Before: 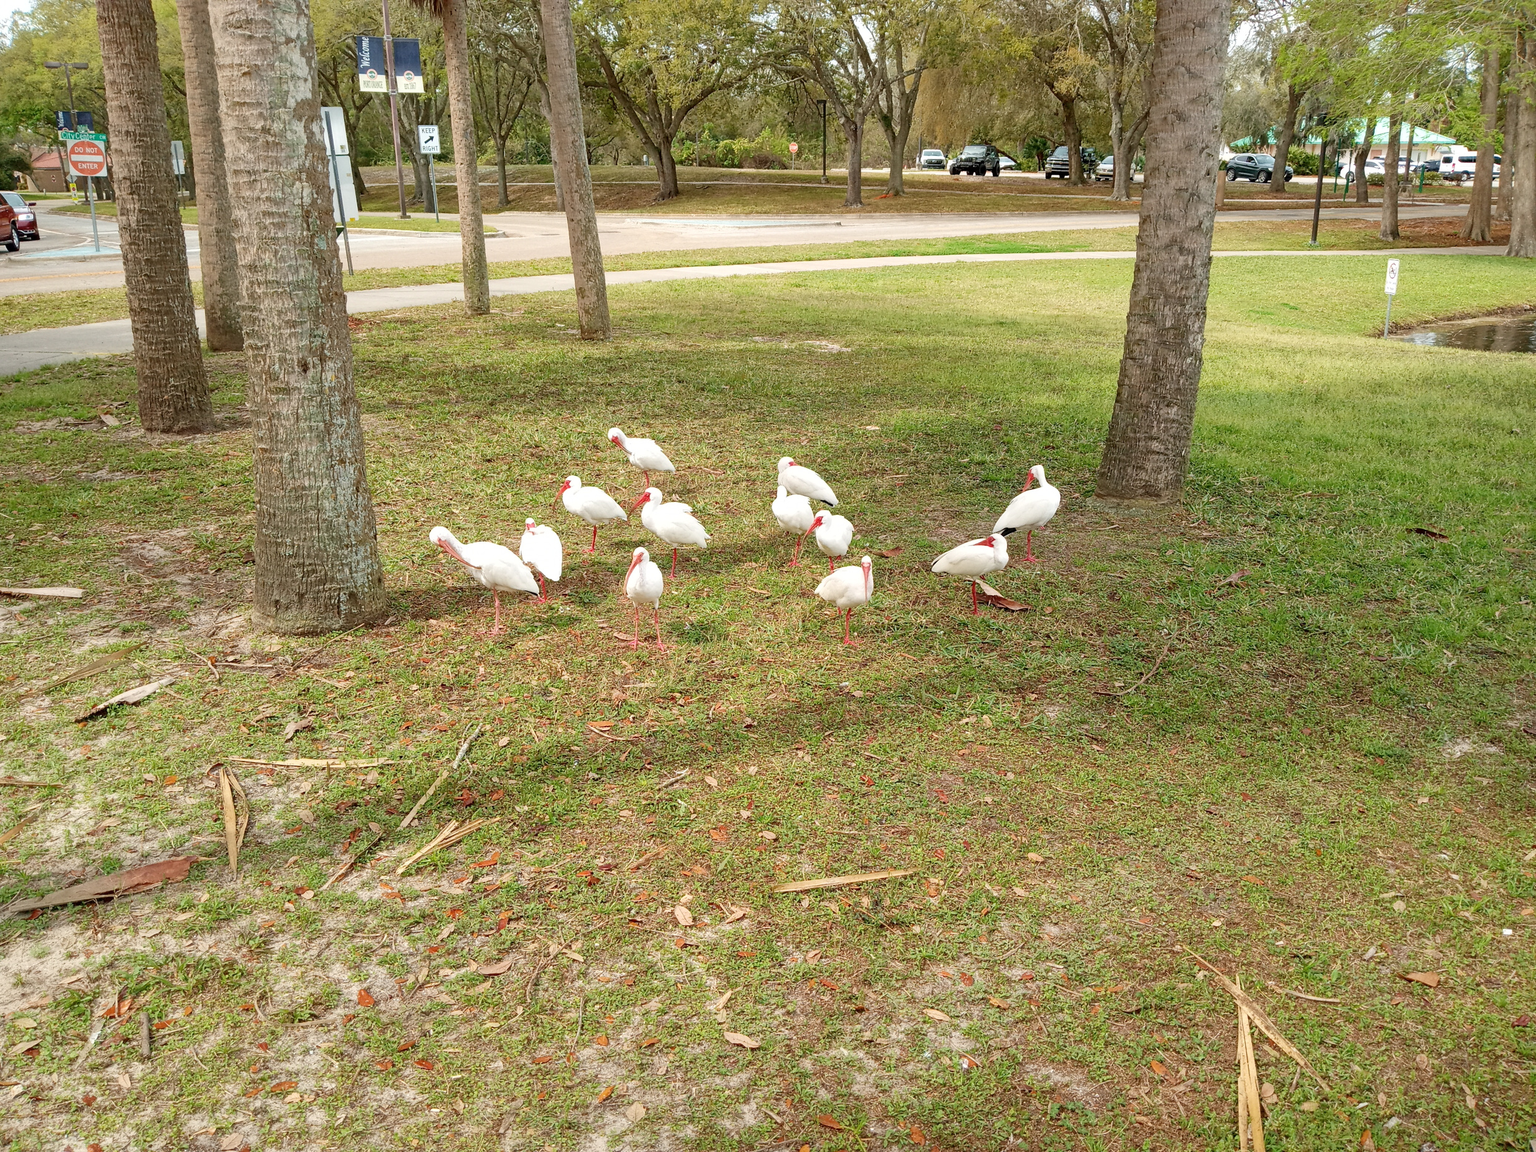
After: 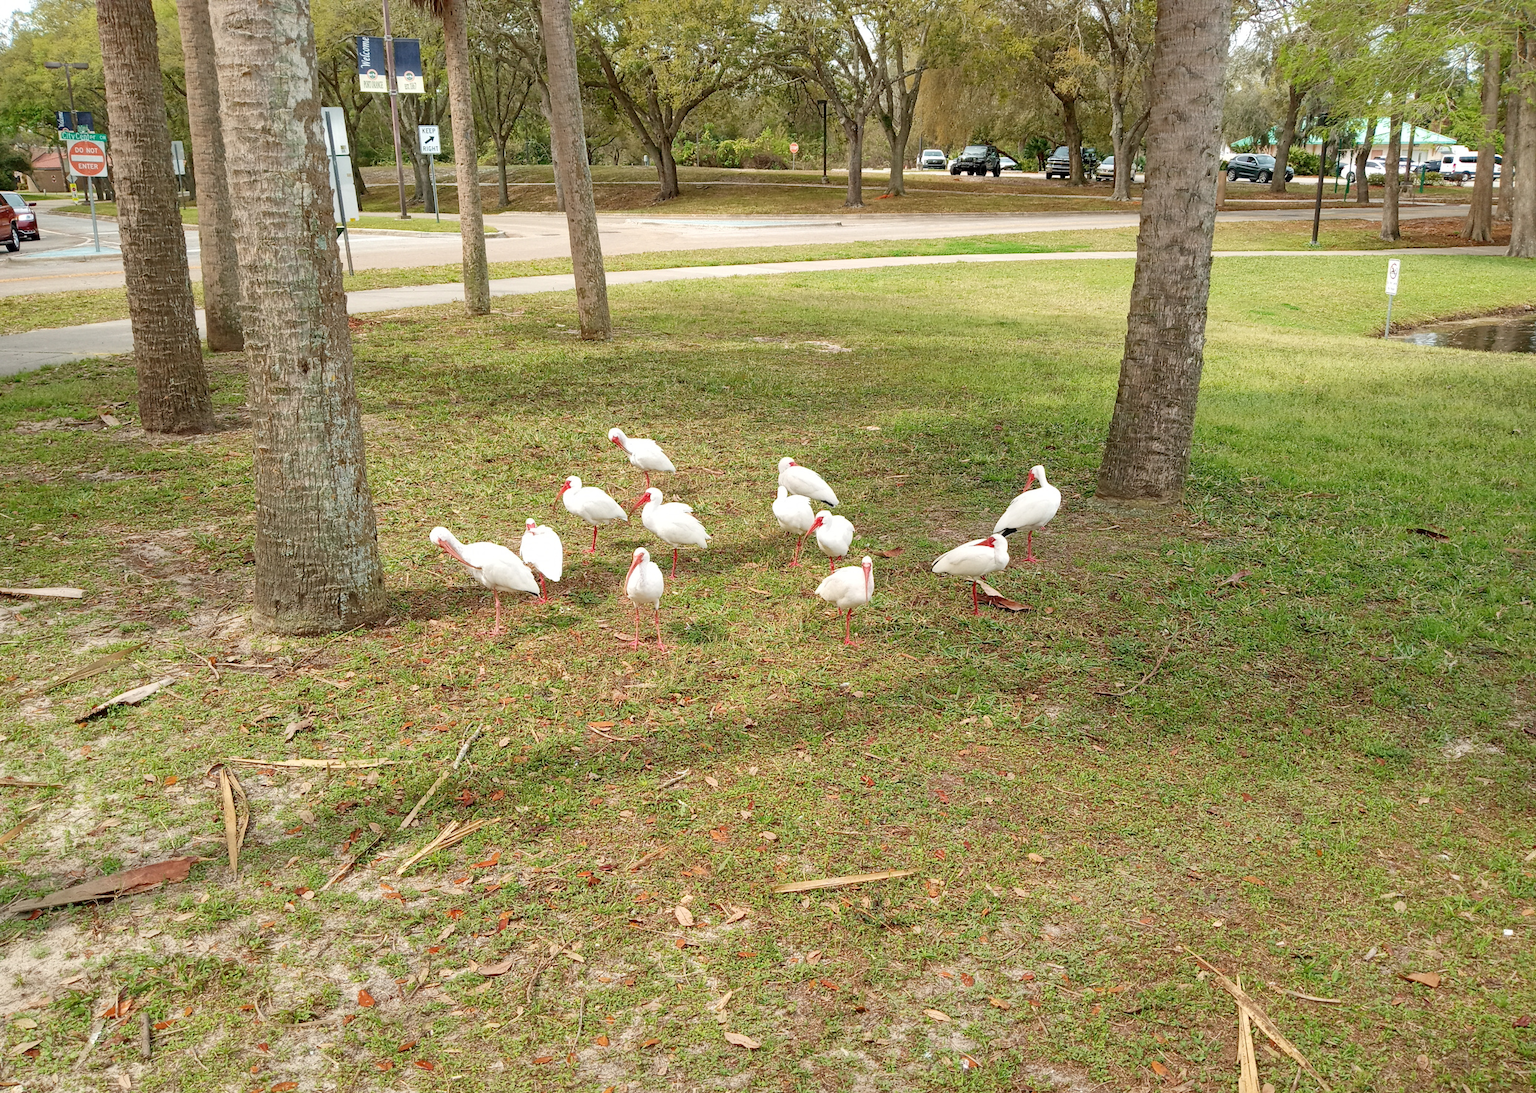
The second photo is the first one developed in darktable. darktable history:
crop and rotate: top 0%, bottom 5.097%
shadows and highlights: shadows 4.1, highlights -17.6, soften with gaussian
